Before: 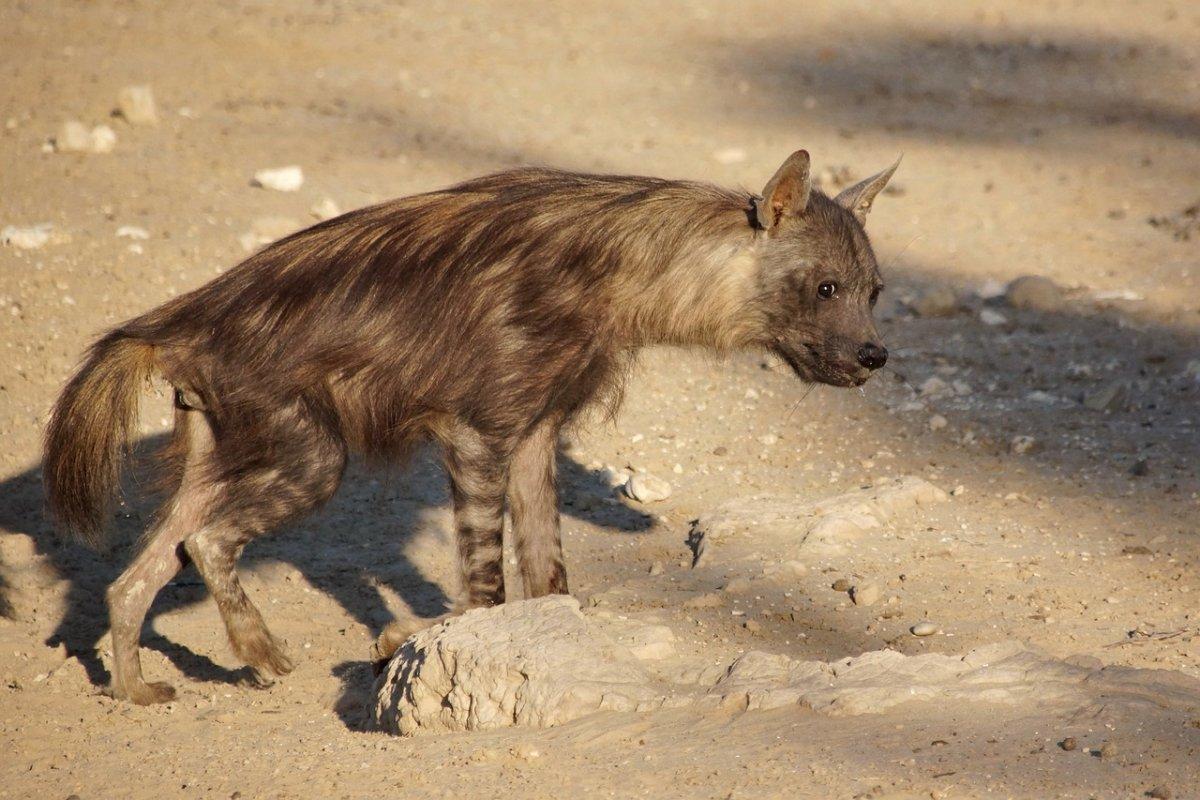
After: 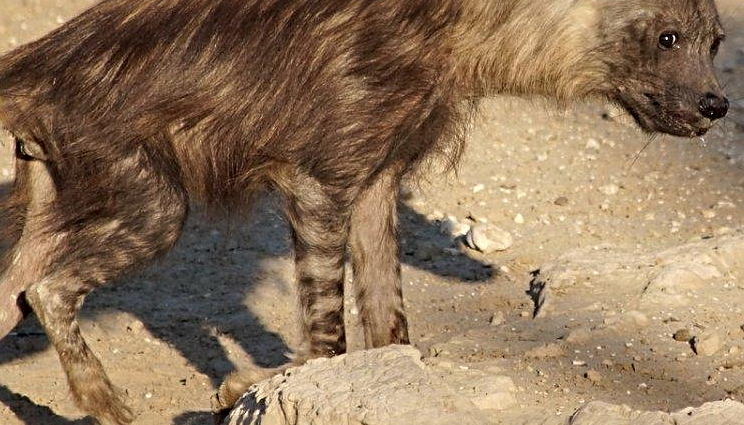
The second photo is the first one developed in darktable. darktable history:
sharpen: radius 4
crop: left 13.312%, top 31.28%, right 24.627%, bottom 15.582%
